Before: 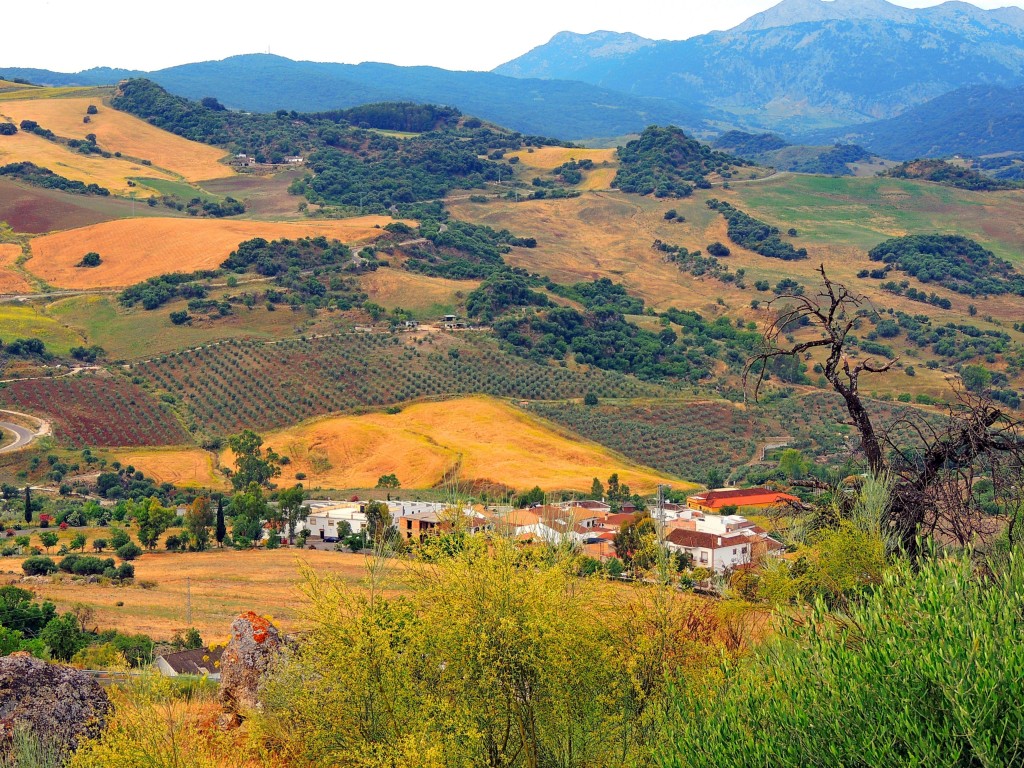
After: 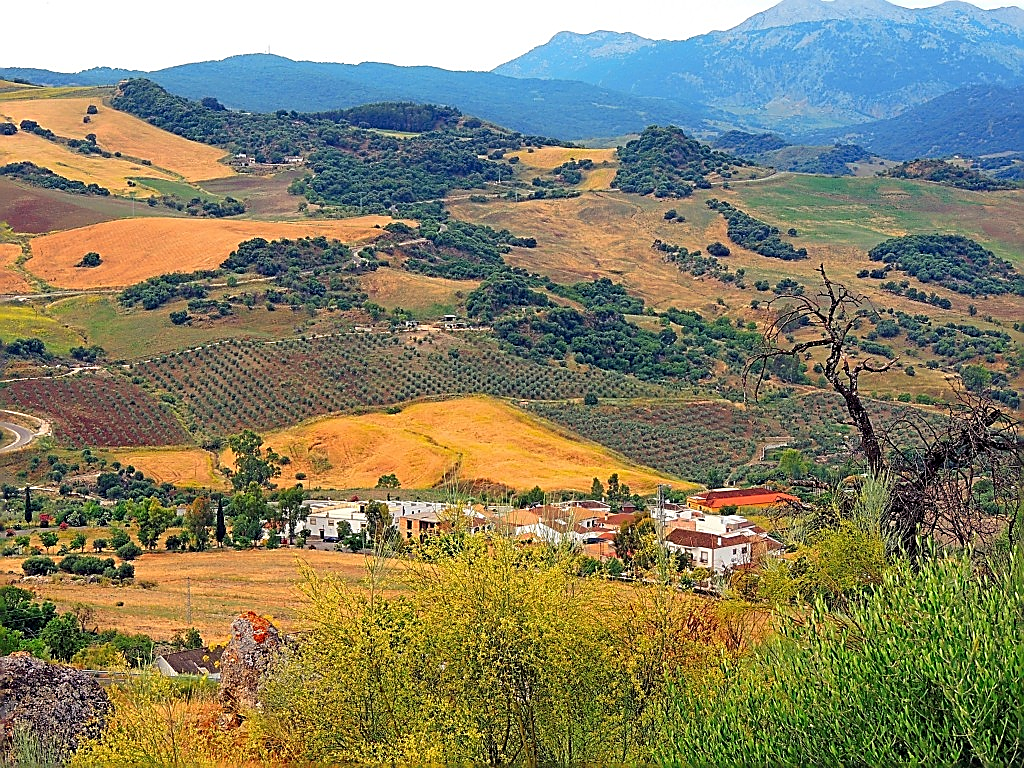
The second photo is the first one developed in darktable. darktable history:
sharpen: radius 1.639, amount 1.292
